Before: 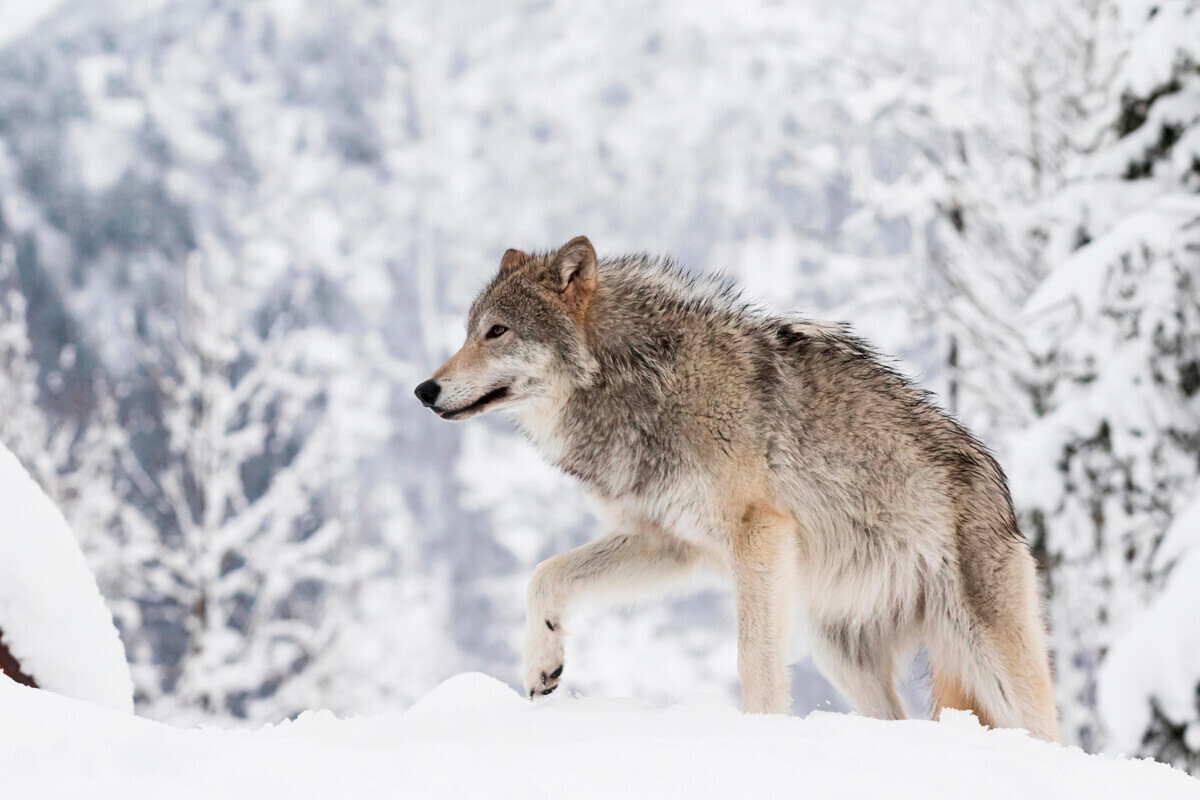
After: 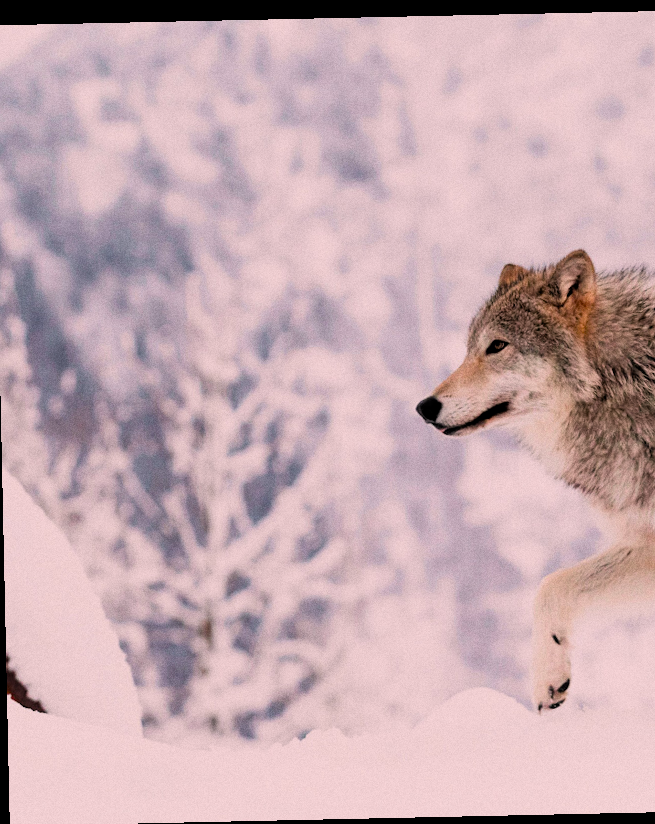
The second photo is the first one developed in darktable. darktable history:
grain: coarseness 0.09 ISO
color correction: highlights a* 14.52, highlights b* 4.84
filmic rgb: black relative exposure -7.6 EV, white relative exposure 4.64 EV, threshold 3 EV, target black luminance 0%, hardness 3.55, latitude 50.51%, contrast 1.033, highlights saturation mix 10%, shadows ↔ highlights balance -0.198%, color science v4 (2020), enable highlight reconstruction true
crop: left 0.587%, right 45.588%, bottom 0.086%
white balance: emerald 1
rotate and perspective: rotation -1.24°, automatic cropping off
tone equalizer: on, module defaults
